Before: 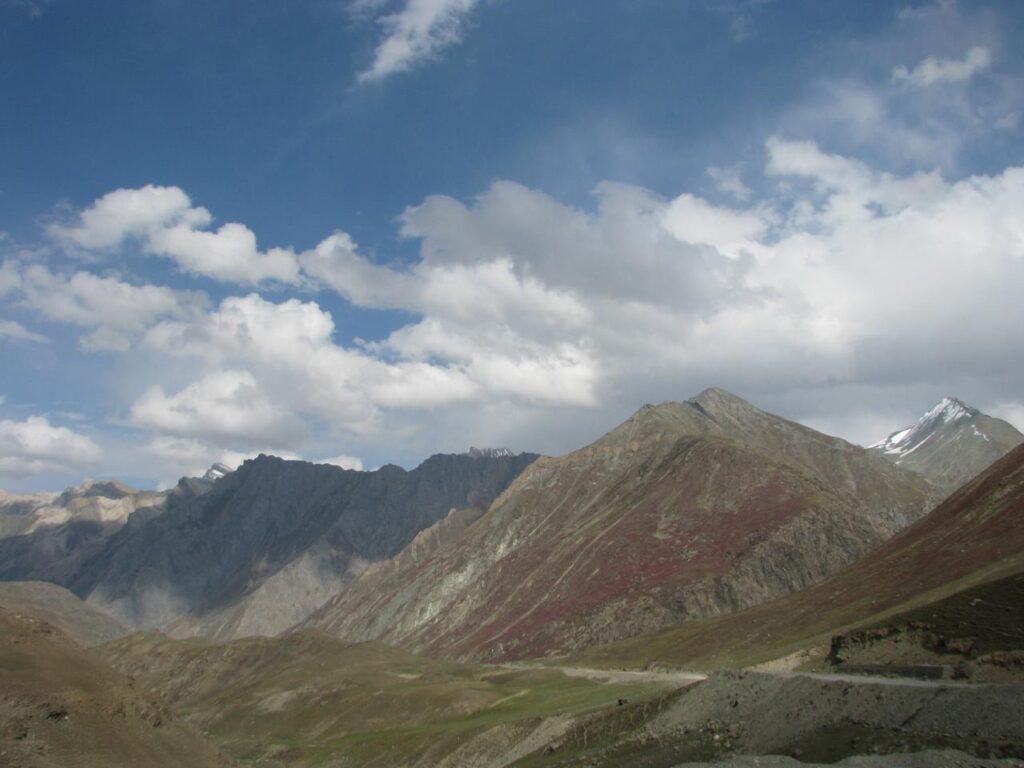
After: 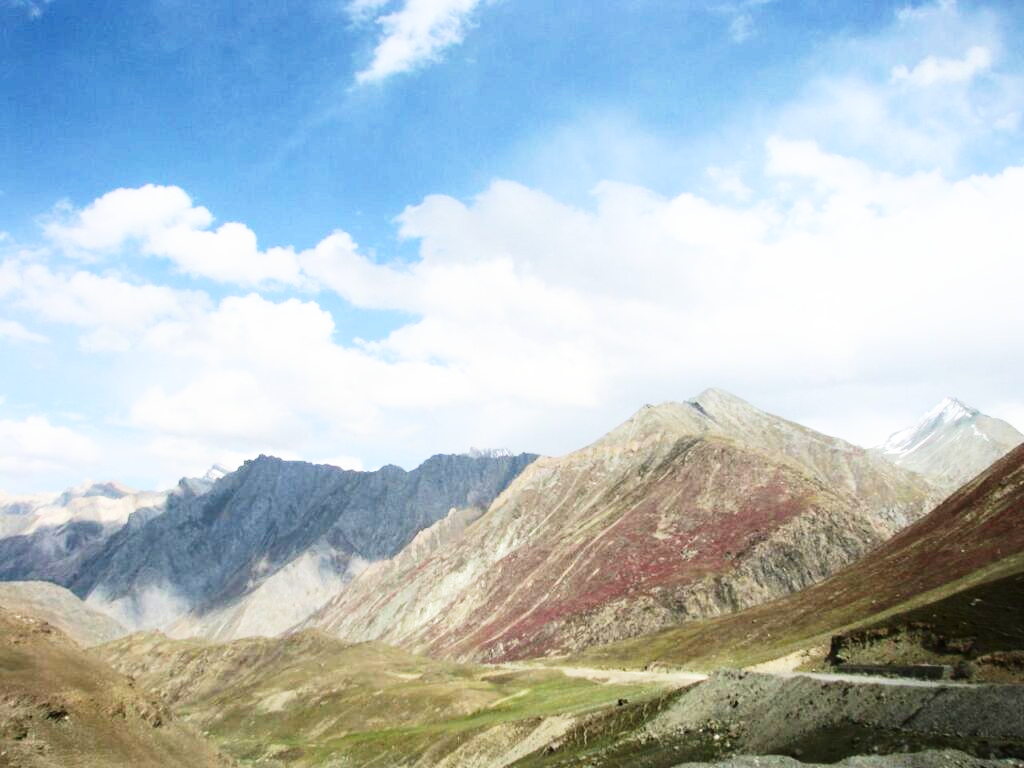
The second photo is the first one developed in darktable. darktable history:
base curve: curves: ch0 [(0, 0) (0.007, 0.004) (0.027, 0.03) (0.046, 0.07) (0.207, 0.54) (0.442, 0.872) (0.673, 0.972) (1, 1)], preserve colors none
contrast brightness saturation: contrast 0.24, brightness 0.09
